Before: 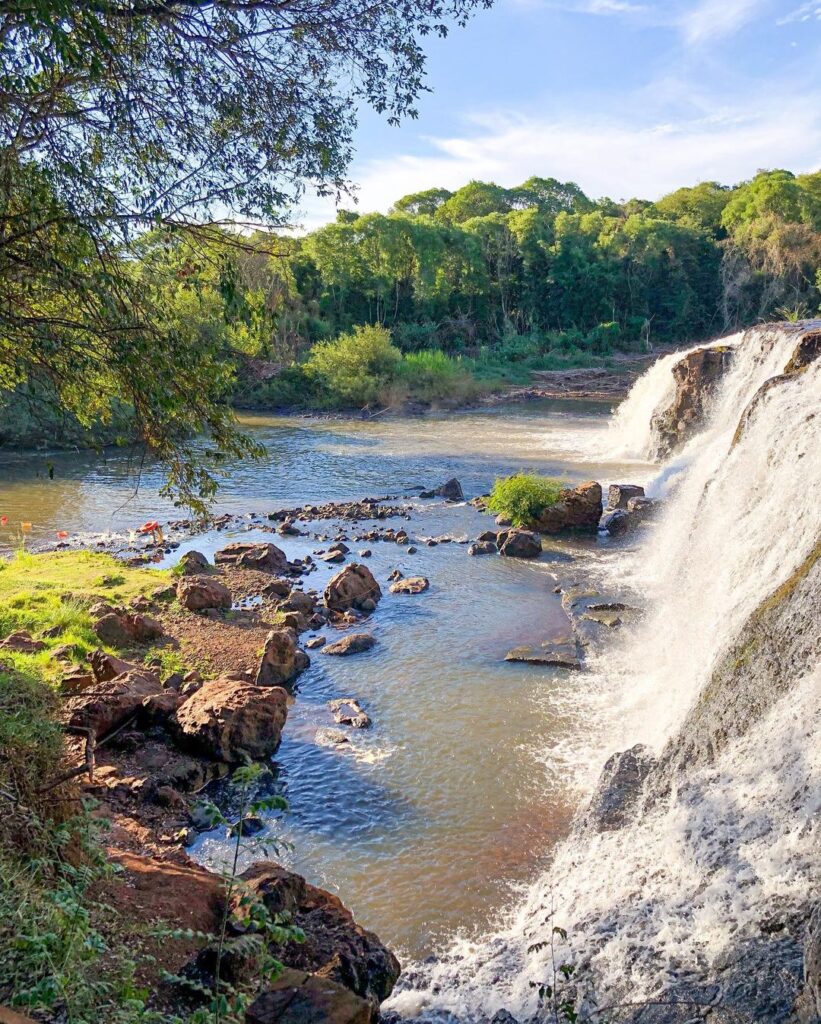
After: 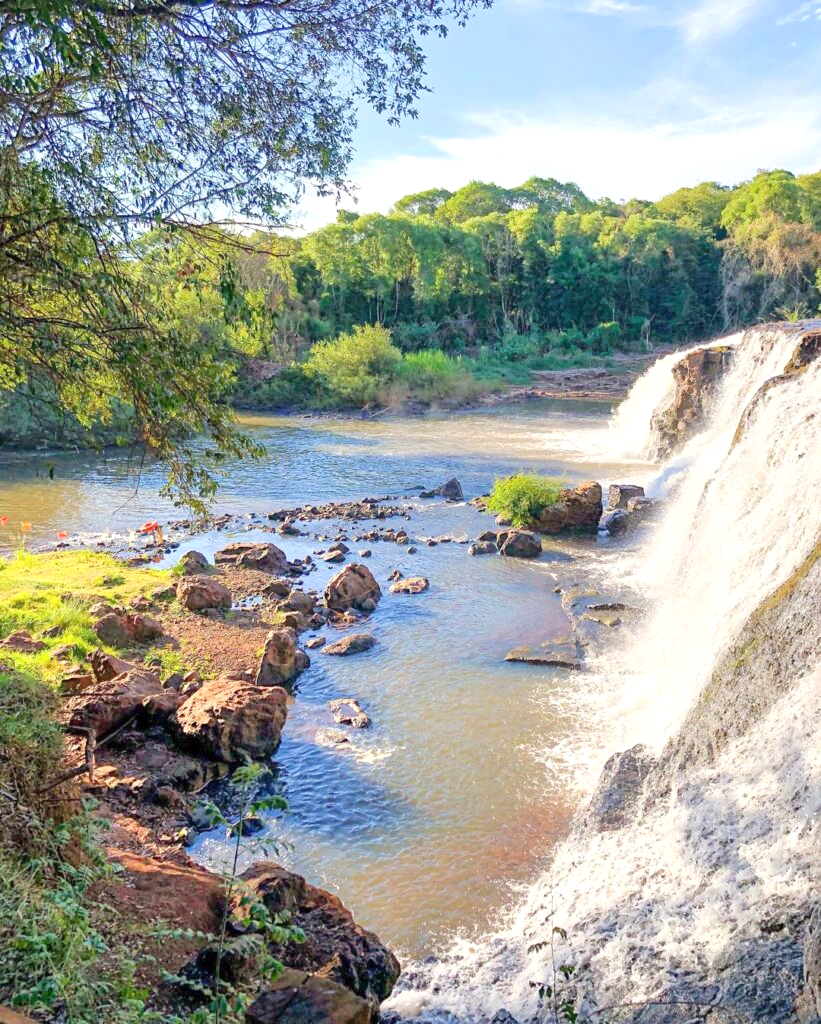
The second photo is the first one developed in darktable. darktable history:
tone equalizer: -8 EV 1 EV, -7 EV 0.971 EV, -6 EV 1.03 EV, -5 EV 1.01 EV, -4 EV 1.03 EV, -3 EV 0.725 EV, -2 EV 0.479 EV, -1 EV 0.23 EV, edges refinement/feathering 500, mask exposure compensation -1.57 EV, preserve details no
